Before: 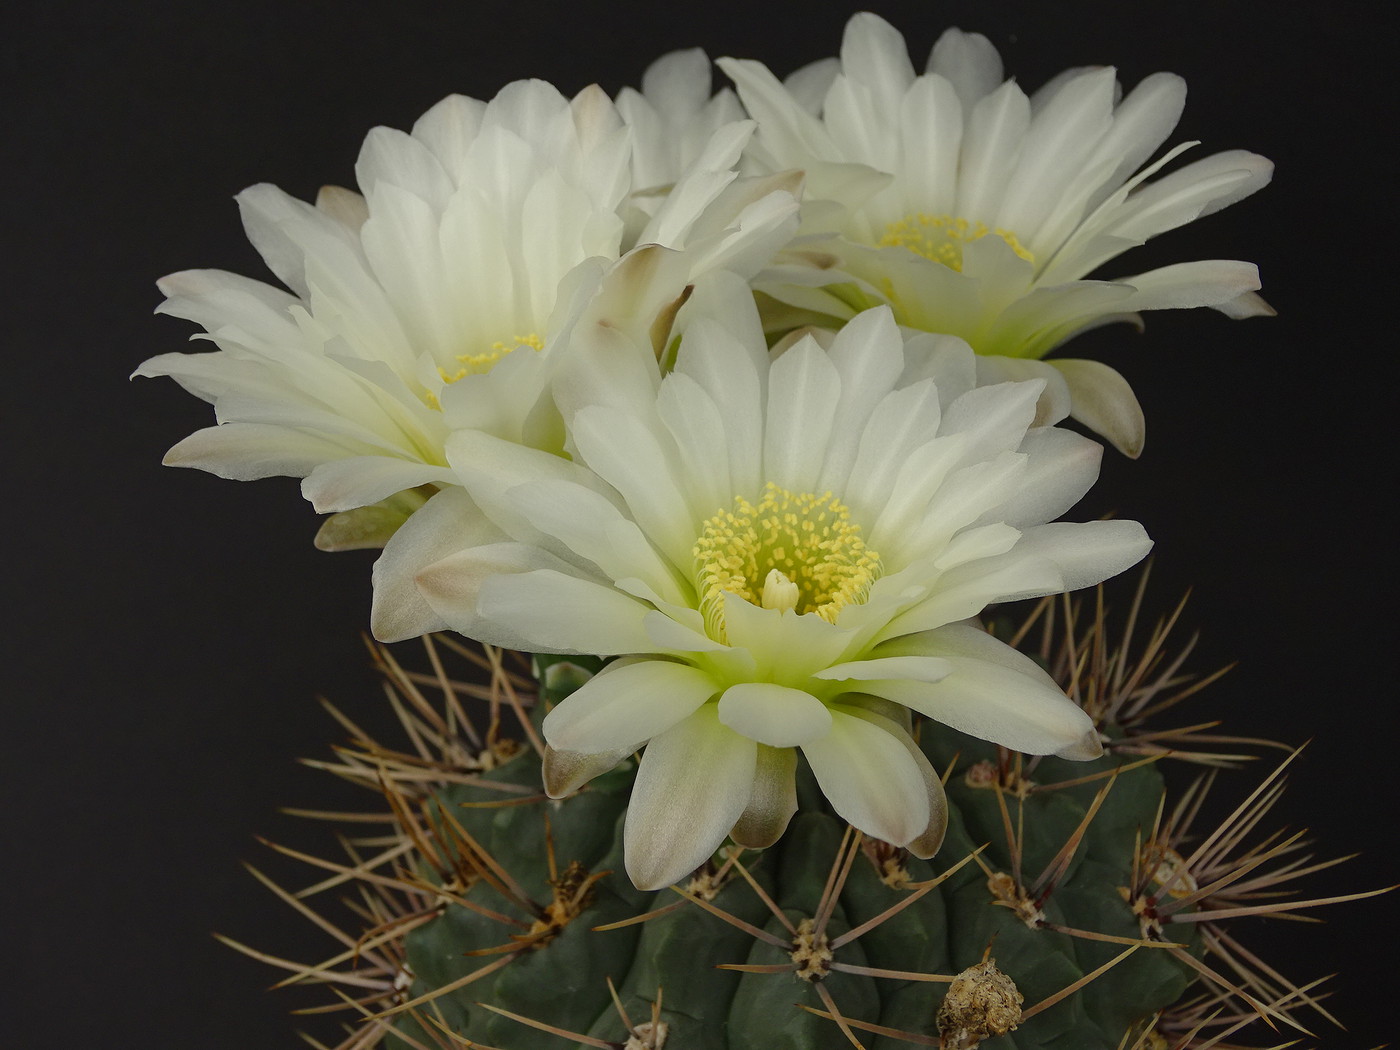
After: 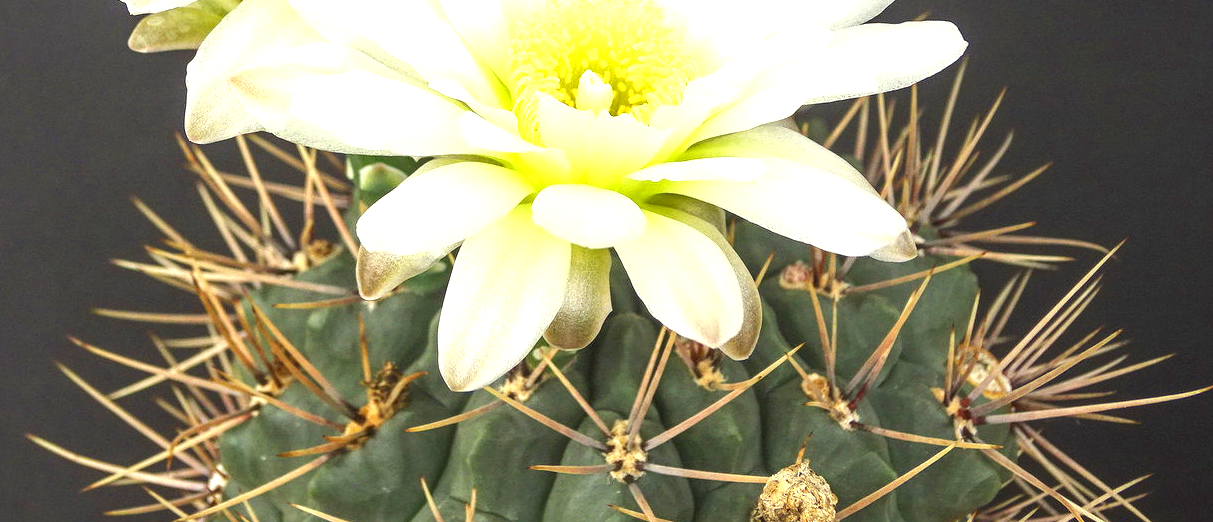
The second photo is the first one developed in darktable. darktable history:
crop and rotate: left 13.319%, top 47.553%, bottom 2.719%
exposure: black level correction 0, exposure 2.143 EV, compensate highlight preservation false
local contrast: on, module defaults
